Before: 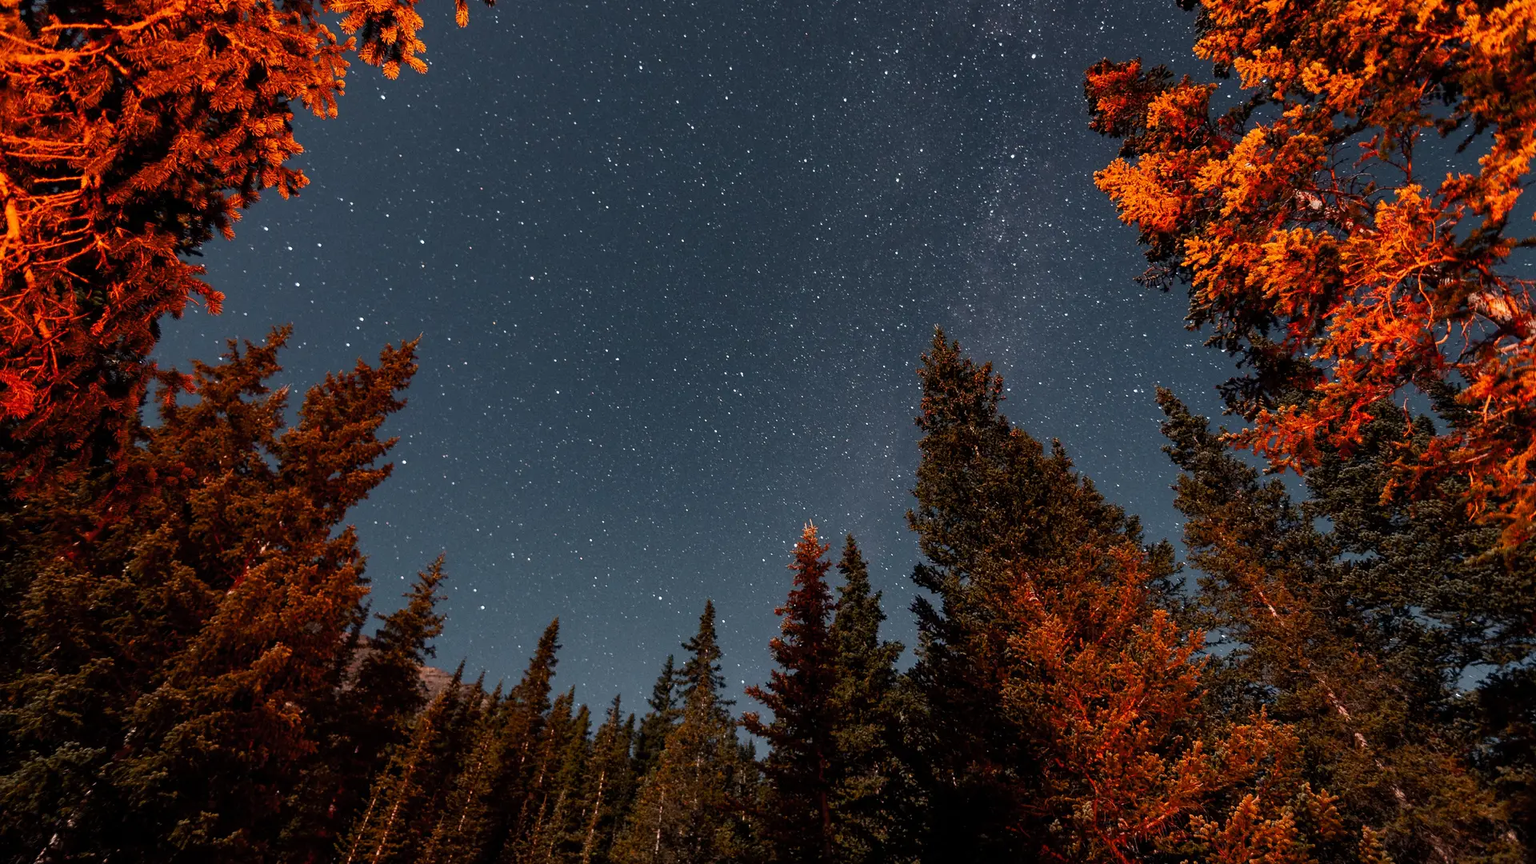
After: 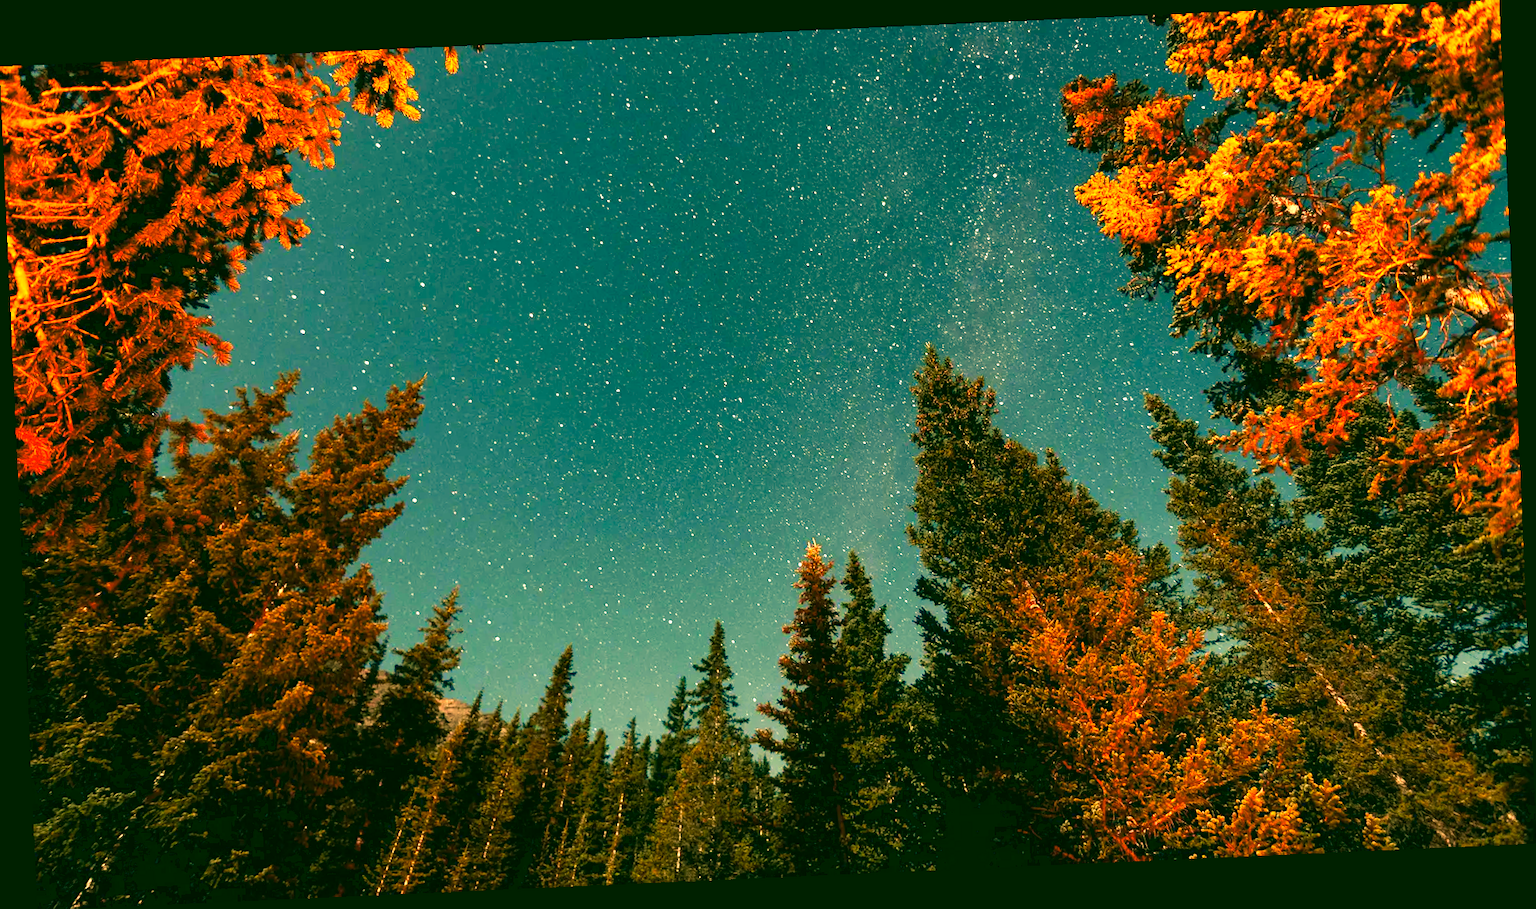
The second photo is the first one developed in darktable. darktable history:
velvia: strength 75%
exposure: black level correction 0, exposure 1.379 EV, compensate exposure bias true, compensate highlight preservation false
rotate and perspective: rotation -2.56°, automatic cropping off
color correction: highlights a* 5.62, highlights b* 33.57, shadows a* -25.86, shadows b* 4.02
contrast brightness saturation: contrast 0.1, brightness 0.03, saturation 0.09
